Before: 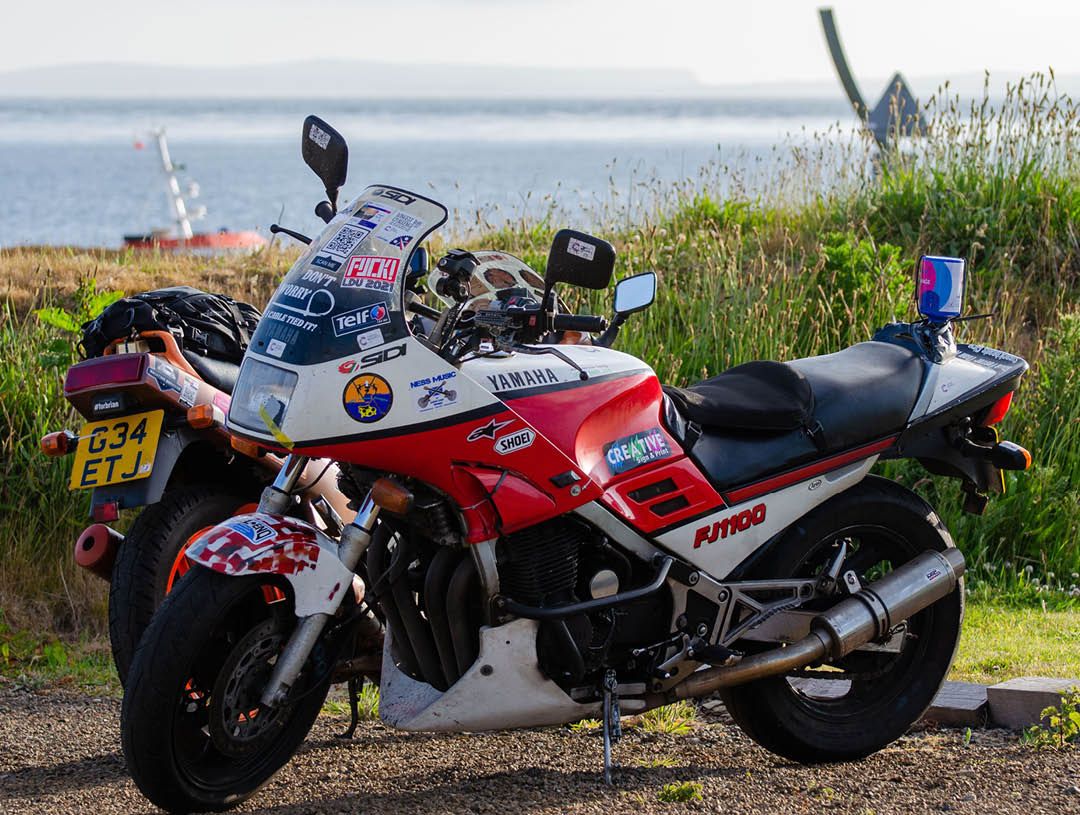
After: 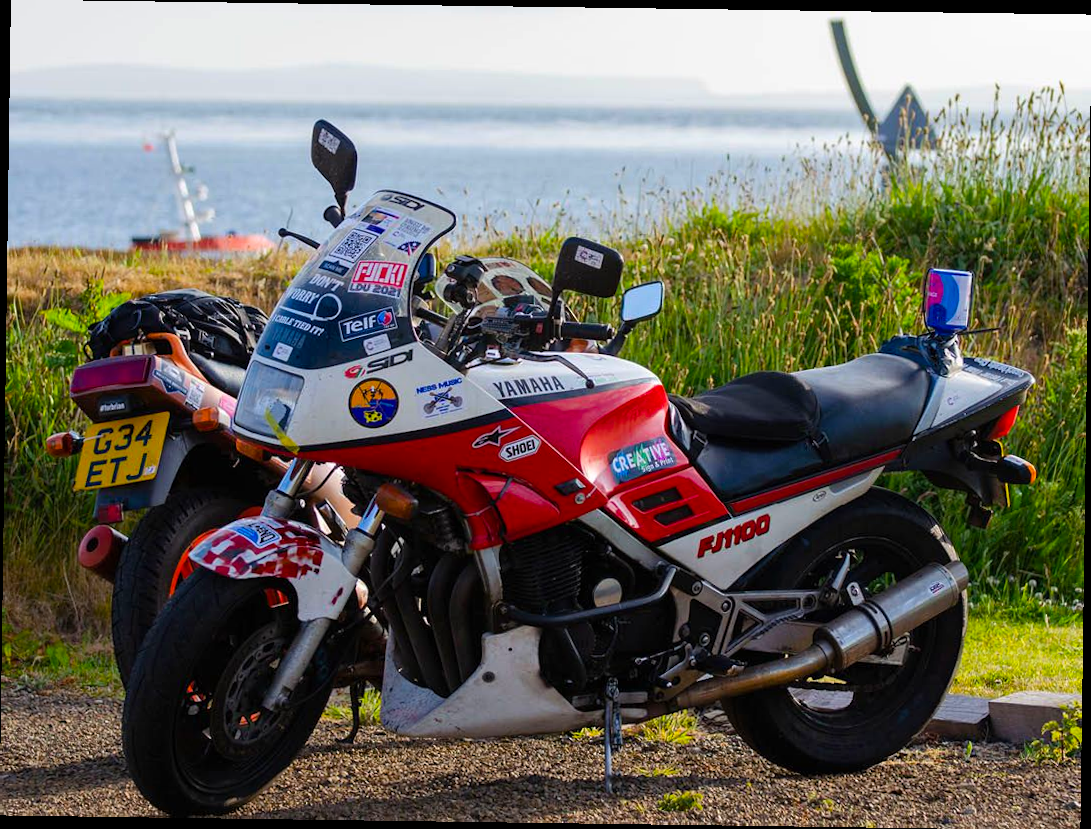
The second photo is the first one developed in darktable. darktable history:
color balance rgb: perceptual saturation grading › global saturation 20%, global vibrance 20%
rotate and perspective: rotation 0.8°, automatic cropping off
